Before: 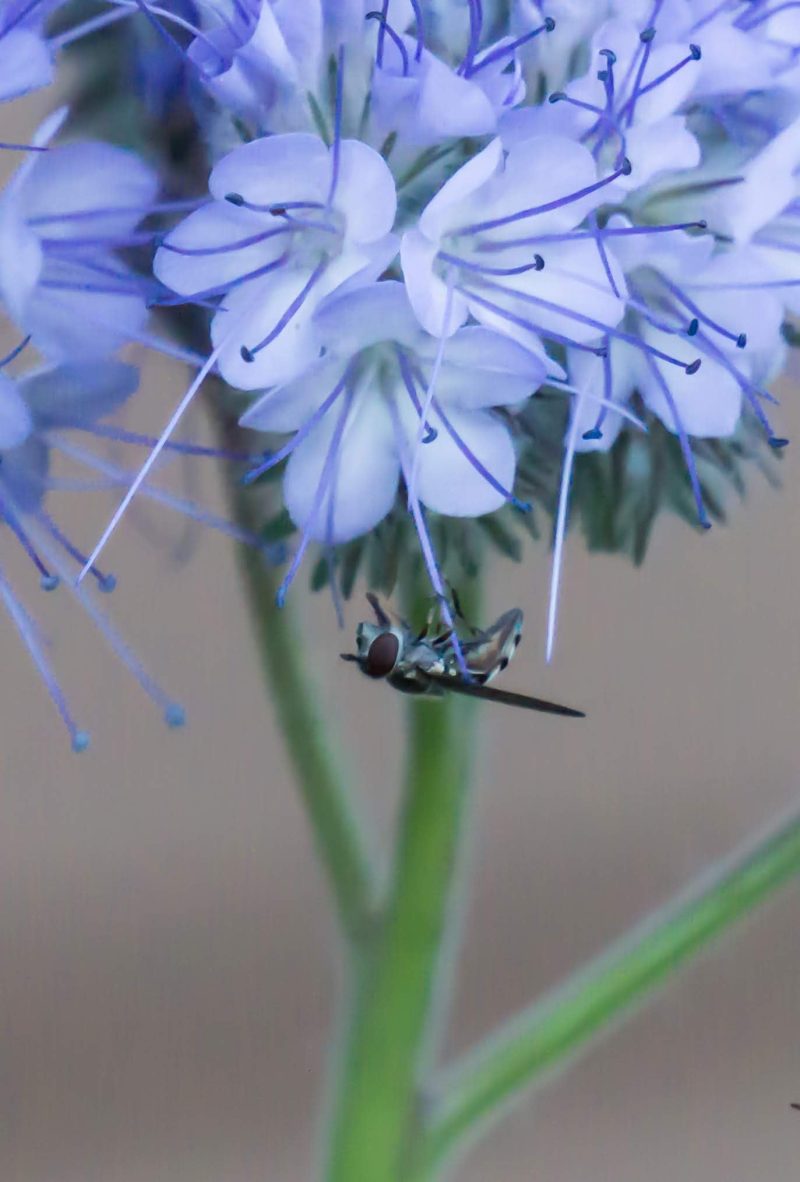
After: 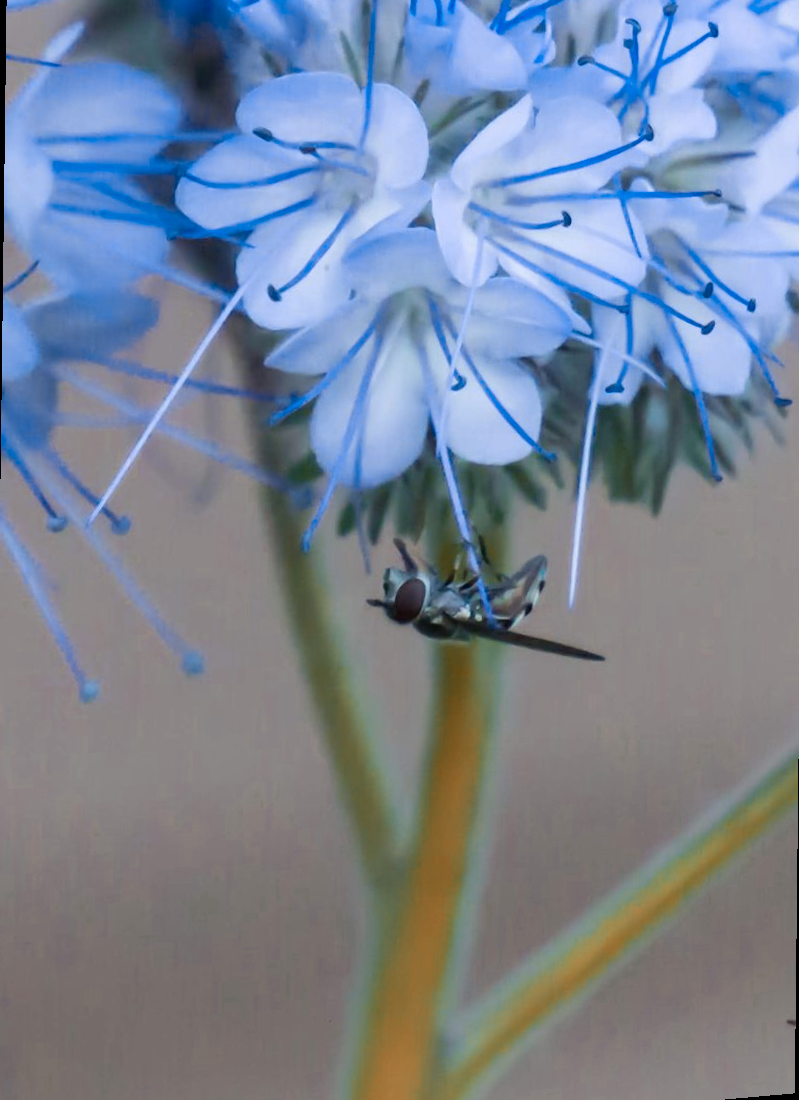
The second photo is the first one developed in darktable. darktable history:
exposure: compensate highlight preservation false
rotate and perspective: rotation 0.679°, lens shift (horizontal) 0.136, crop left 0.009, crop right 0.991, crop top 0.078, crop bottom 0.95
color zones: curves: ch0 [(0.006, 0.385) (0.143, 0.563) (0.243, 0.321) (0.352, 0.464) (0.516, 0.456) (0.625, 0.5) (0.75, 0.5) (0.875, 0.5)]; ch1 [(0, 0.5) (0.134, 0.504) (0.246, 0.463) (0.421, 0.515) (0.5, 0.56) (0.625, 0.5) (0.75, 0.5) (0.875, 0.5)]; ch2 [(0, 0.5) (0.131, 0.426) (0.307, 0.289) (0.38, 0.188) (0.513, 0.216) (0.625, 0.548) (0.75, 0.468) (0.838, 0.396) (0.971, 0.311)]
